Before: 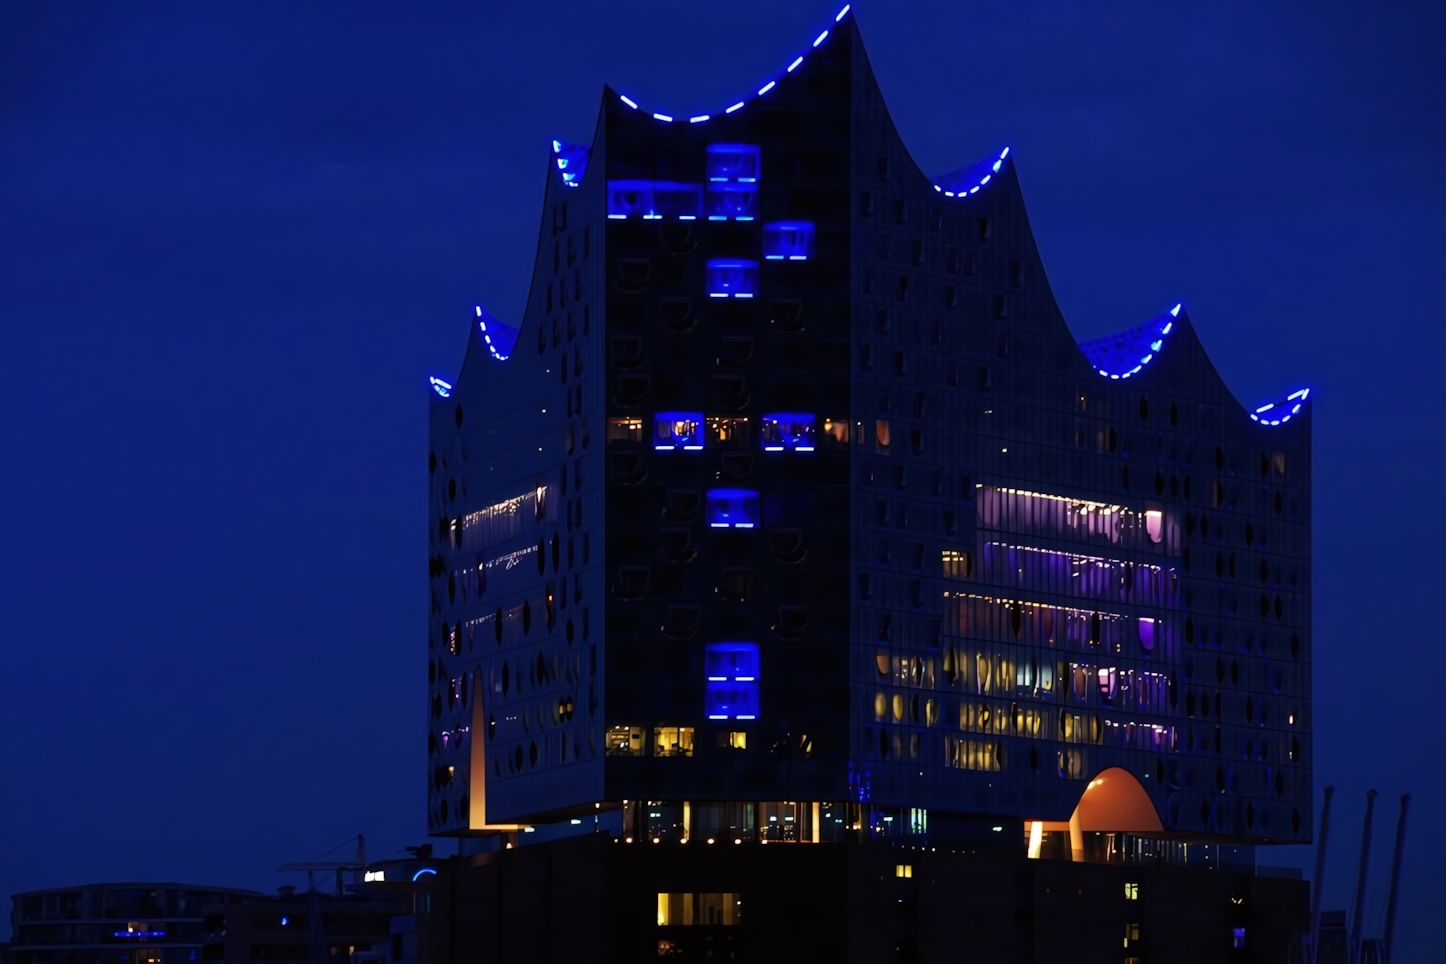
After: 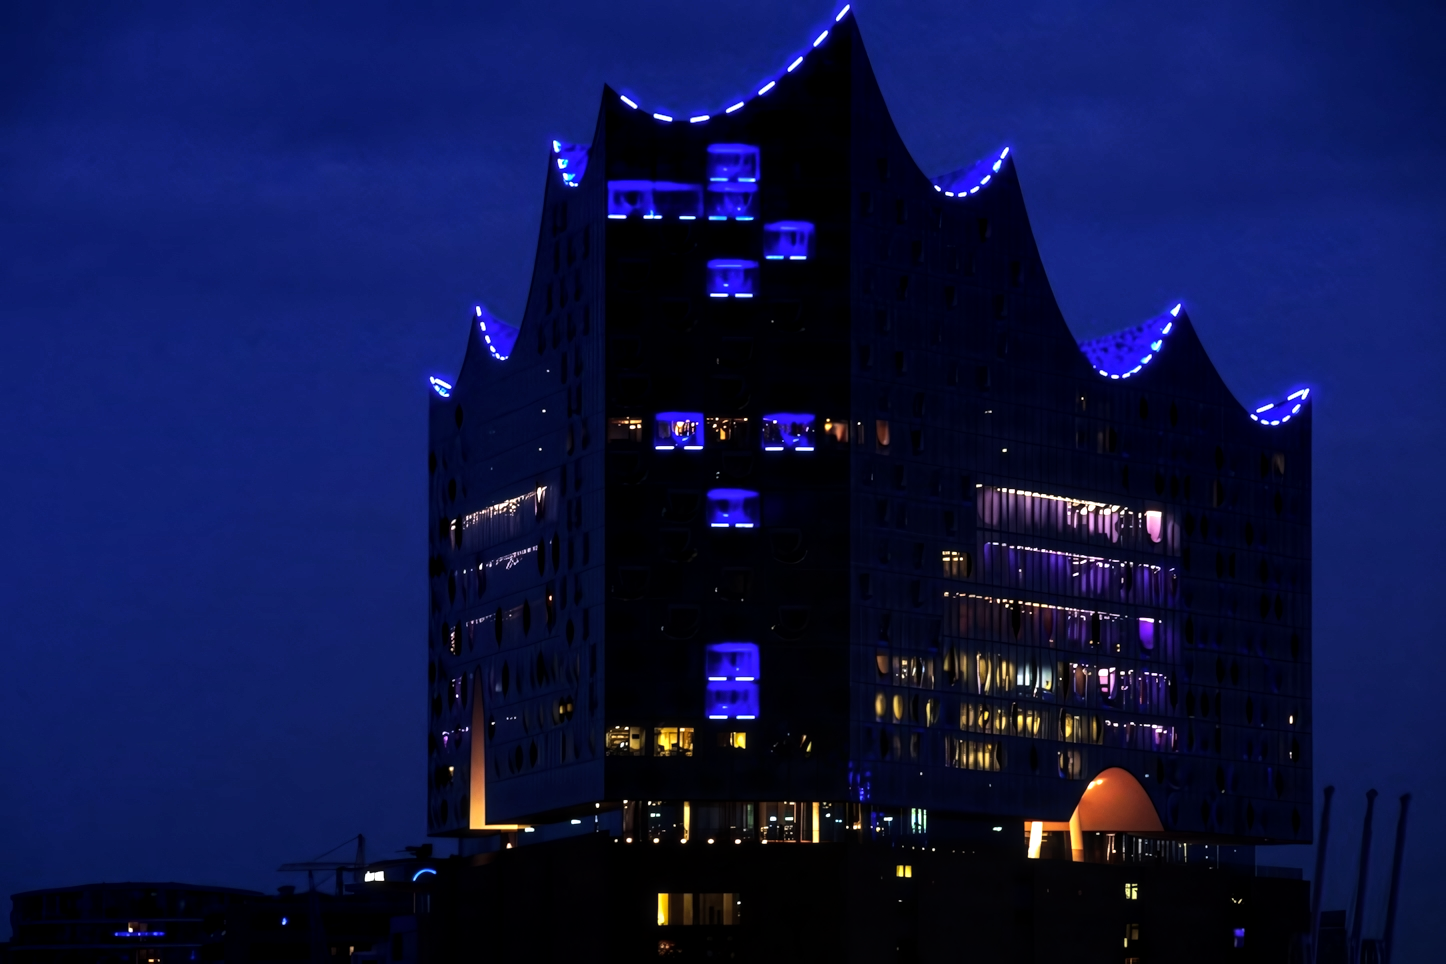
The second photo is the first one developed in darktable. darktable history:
tone equalizer: -8 EV -1.08 EV, -7 EV -1.01 EV, -6 EV -0.867 EV, -5 EV -0.578 EV, -3 EV 0.578 EV, -2 EV 0.867 EV, -1 EV 1.01 EV, +0 EV 1.08 EV, edges refinement/feathering 500, mask exposure compensation -1.57 EV, preserve details no
local contrast: on, module defaults
